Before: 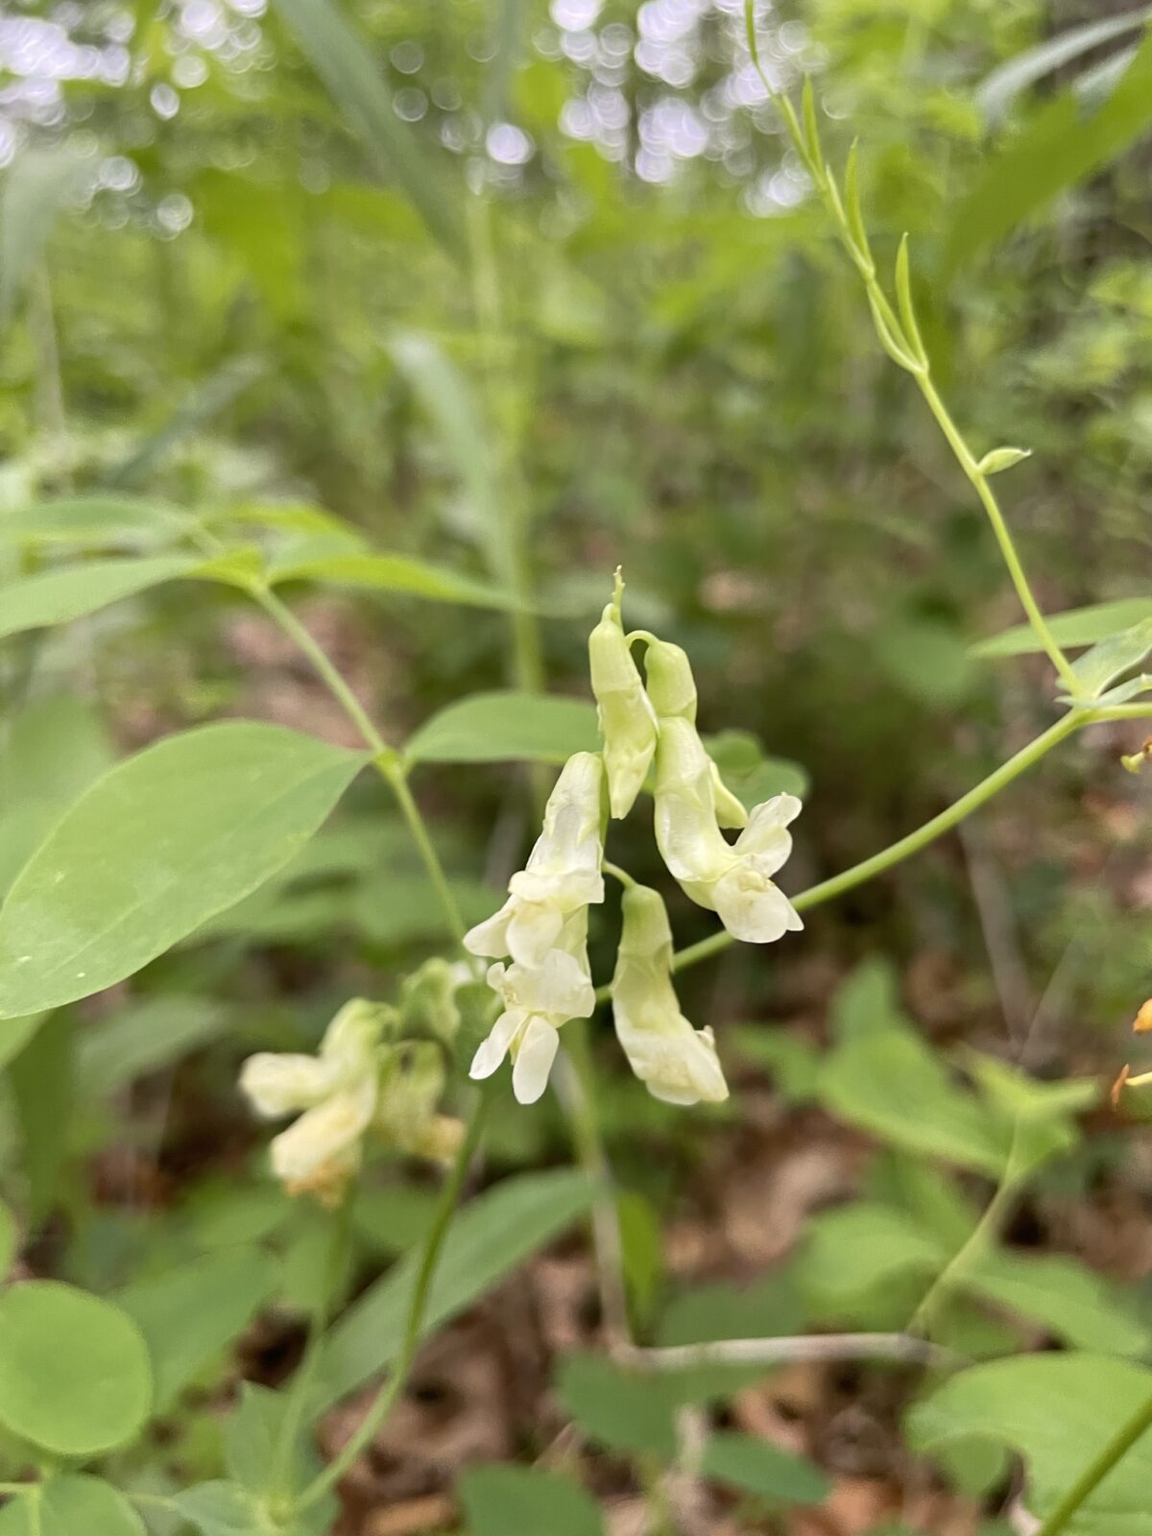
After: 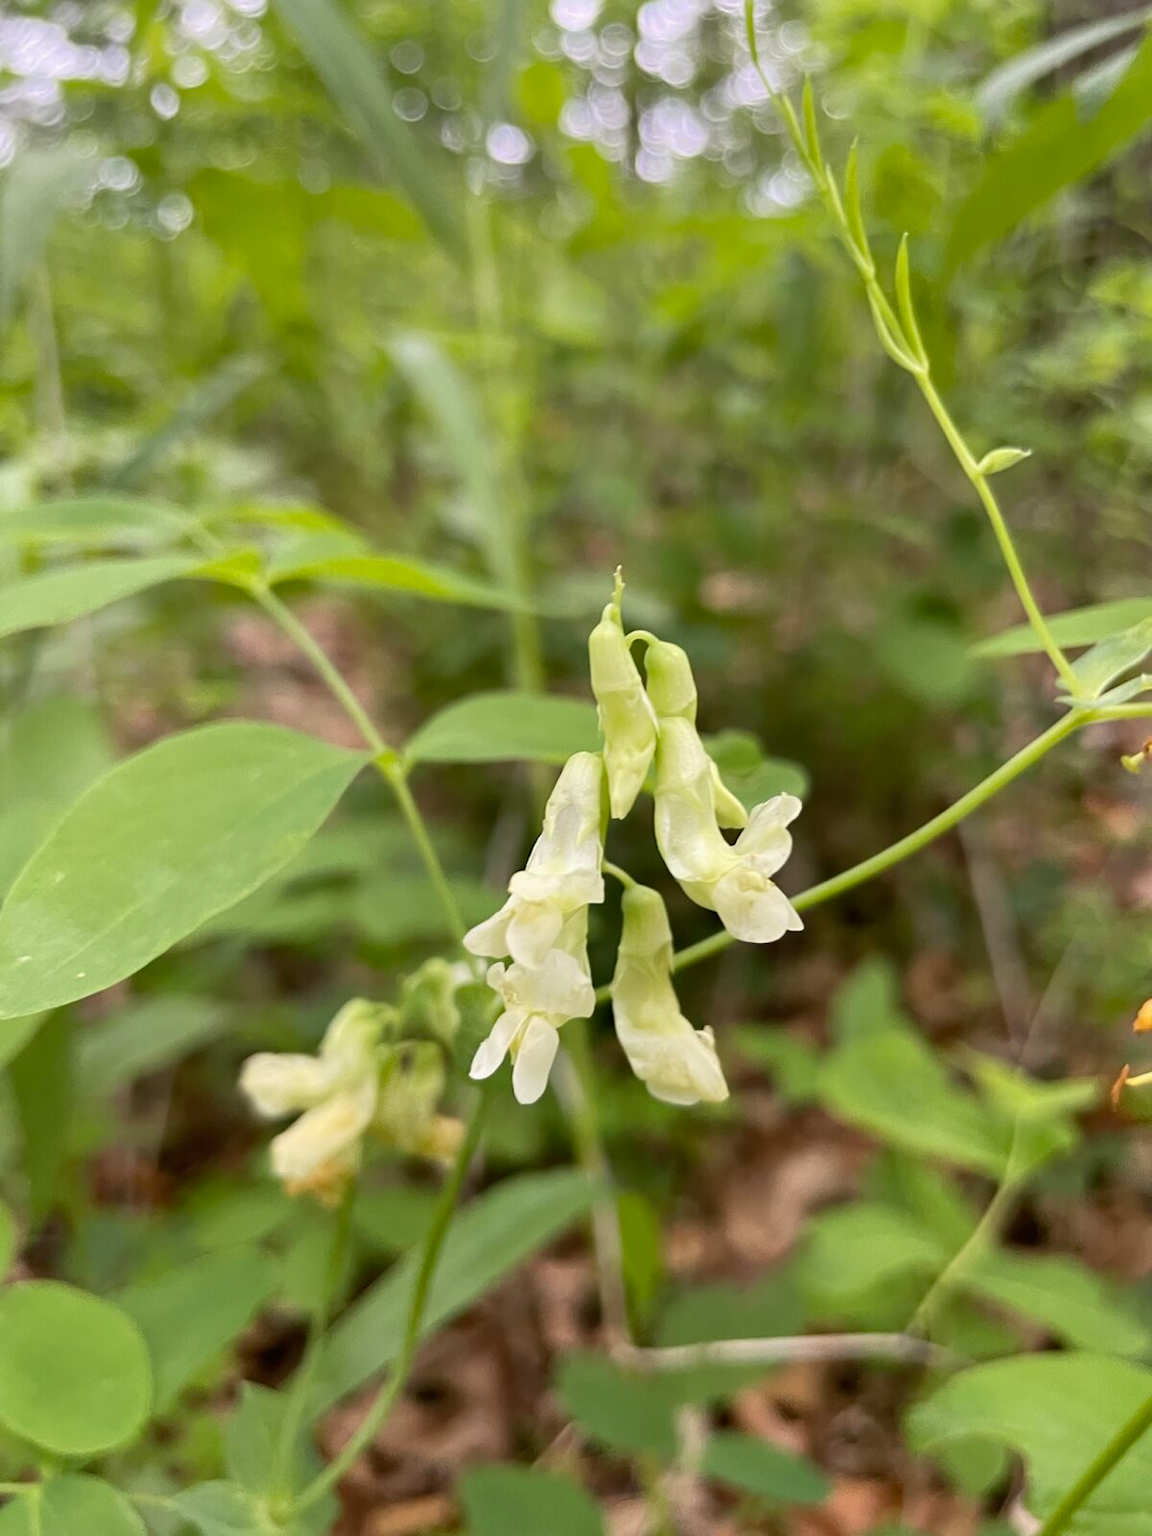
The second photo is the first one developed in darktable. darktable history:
exposure: exposure -0.057 EV, compensate highlight preservation false
